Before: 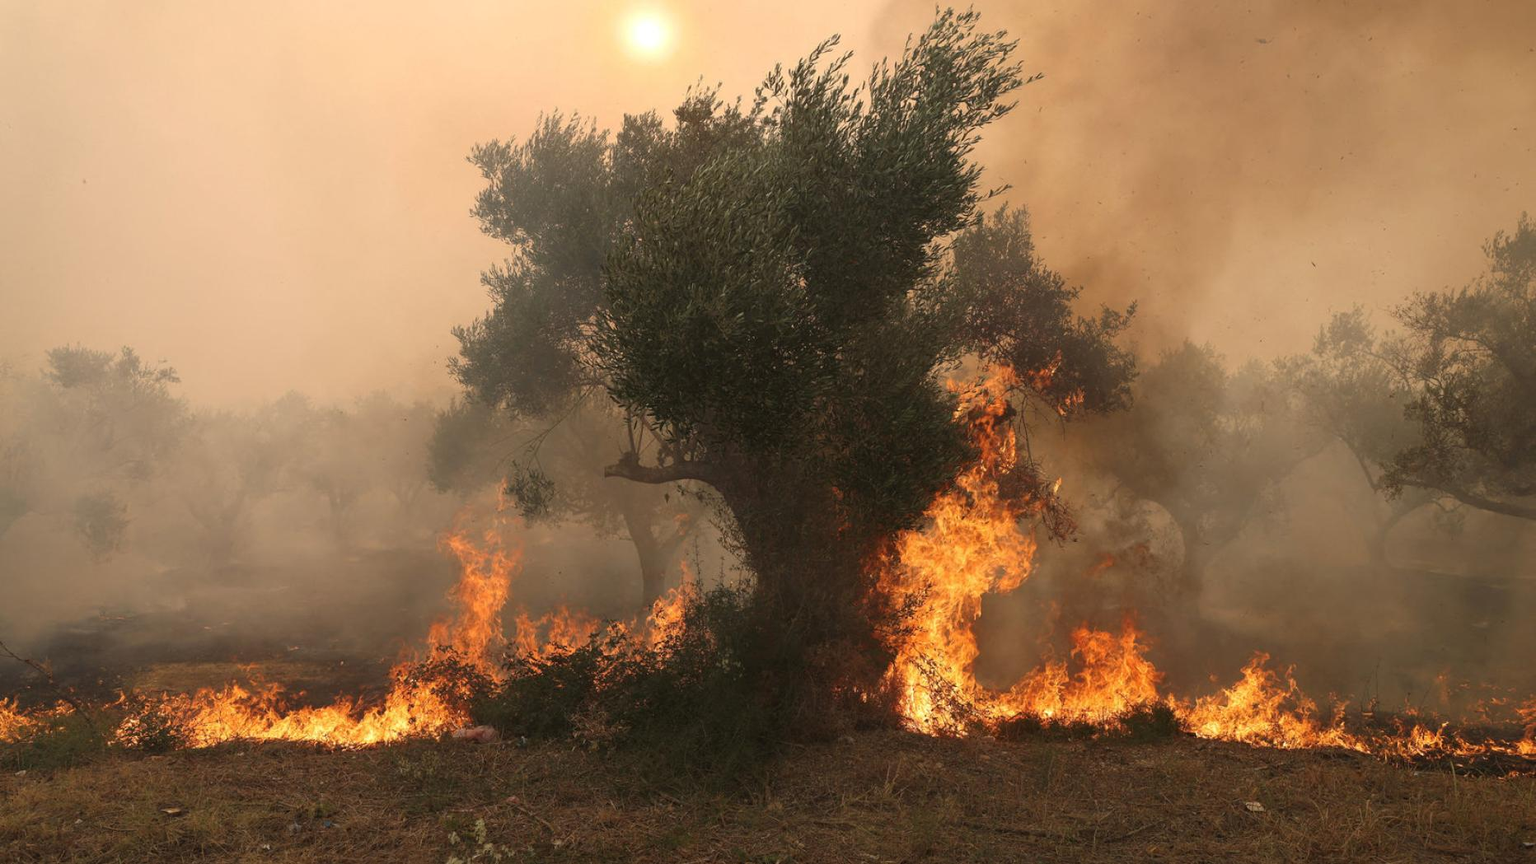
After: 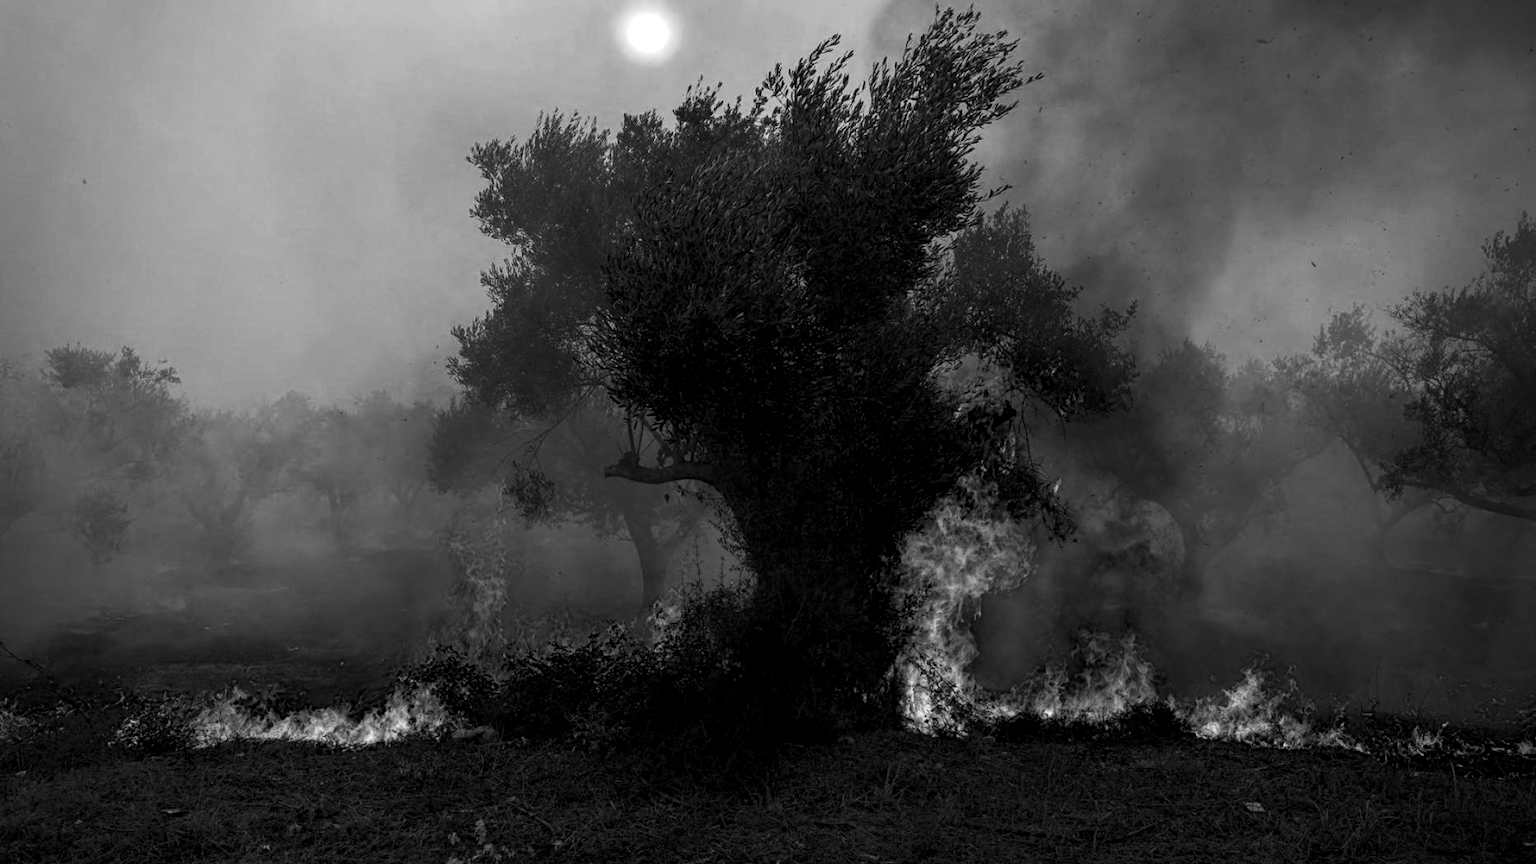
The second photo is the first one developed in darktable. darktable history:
local contrast: highlights 25%, detail 150%
color balance rgb: perceptual saturation grading › highlights -31.88%, perceptual saturation grading › mid-tones 5.8%, perceptual saturation grading › shadows 18.12%, perceptual brilliance grading › highlights 3.62%, perceptual brilliance grading › mid-tones -18.12%, perceptual brilliance grading › shadows -41.3%
color equalizer: saturation › red 0.231, saturation › orange 0.289, saturation › yellow 0.301, saturation › green 0.555, saturation › cyan 0.879, saturation › blue 0.867, saturation › lavender 0.763, saturation › magenta 0.254, brightness › red 0.578, brightness › orange 0.52, brightness › yellow 0.636, brightness › cyan 1.02, brightness › blue 1.02, brightness › magenta 0.694
color equalizer "1": saturation › red 0.231, saturation › orange 0.289, saturation › yellow 0.301, saturation › green 0.555, saturation › cyan 0.879, saturation › blue 0.867, saturation › lavender 0.763, saturation › magenta 0.254
vignetting: on, module defaults
